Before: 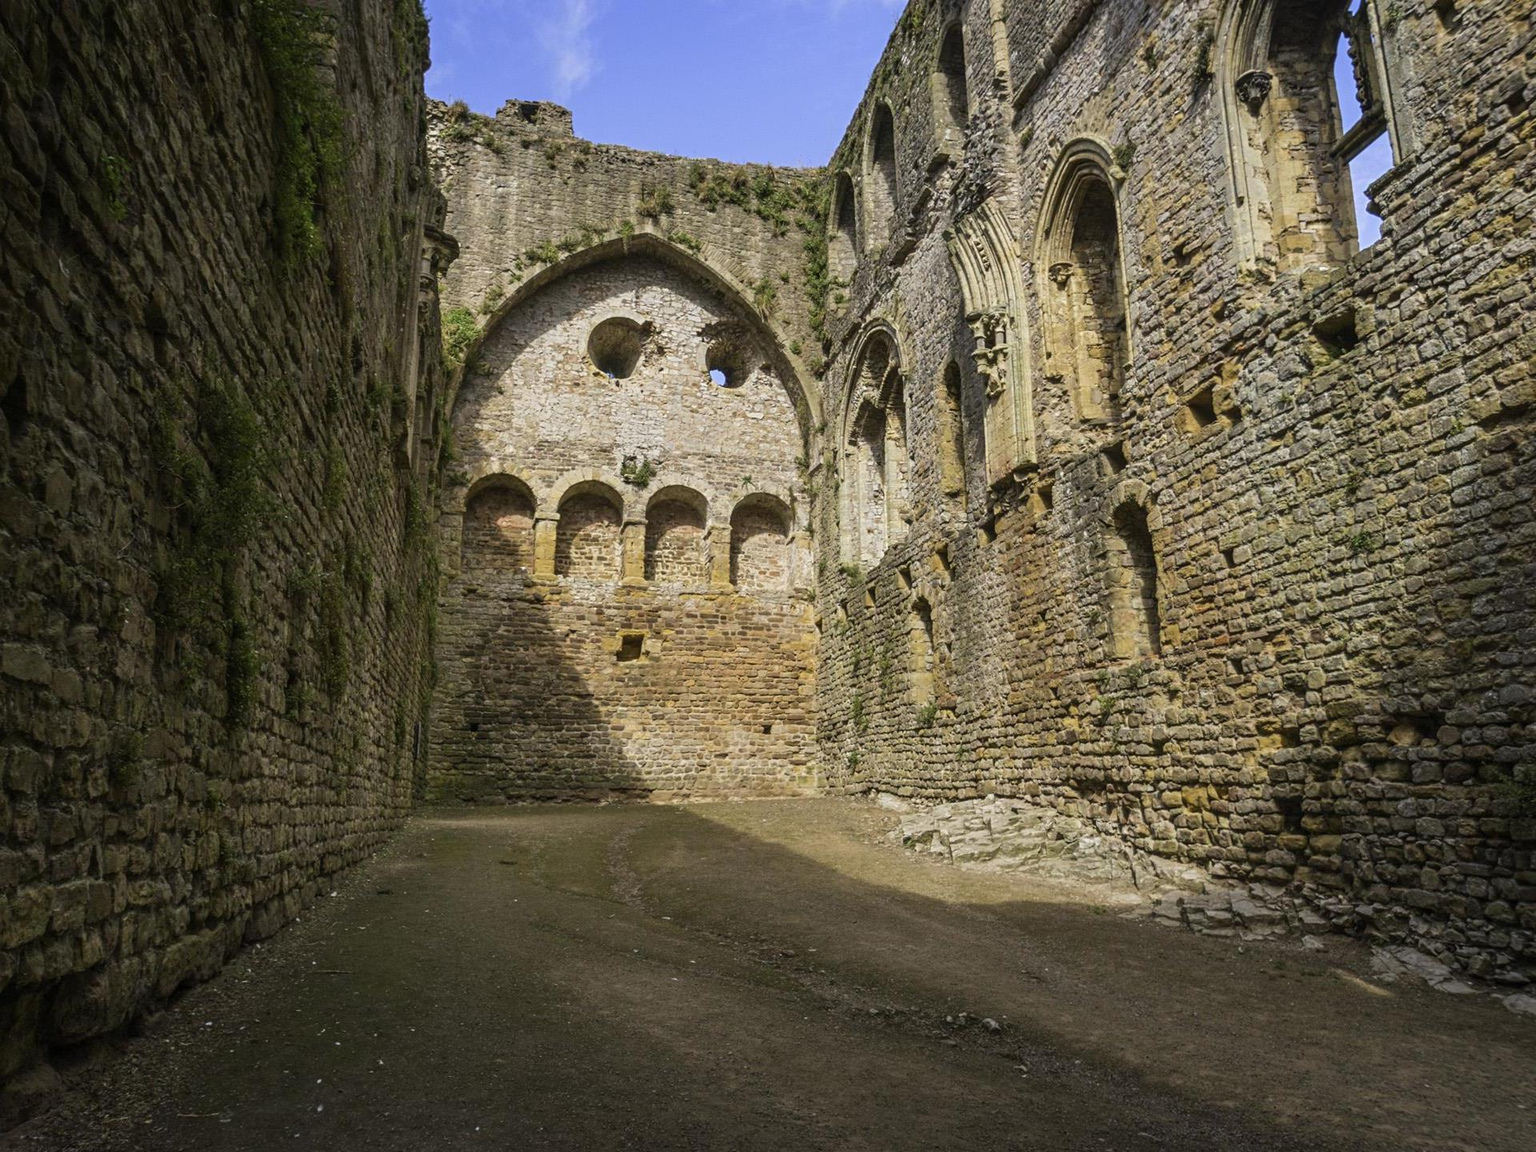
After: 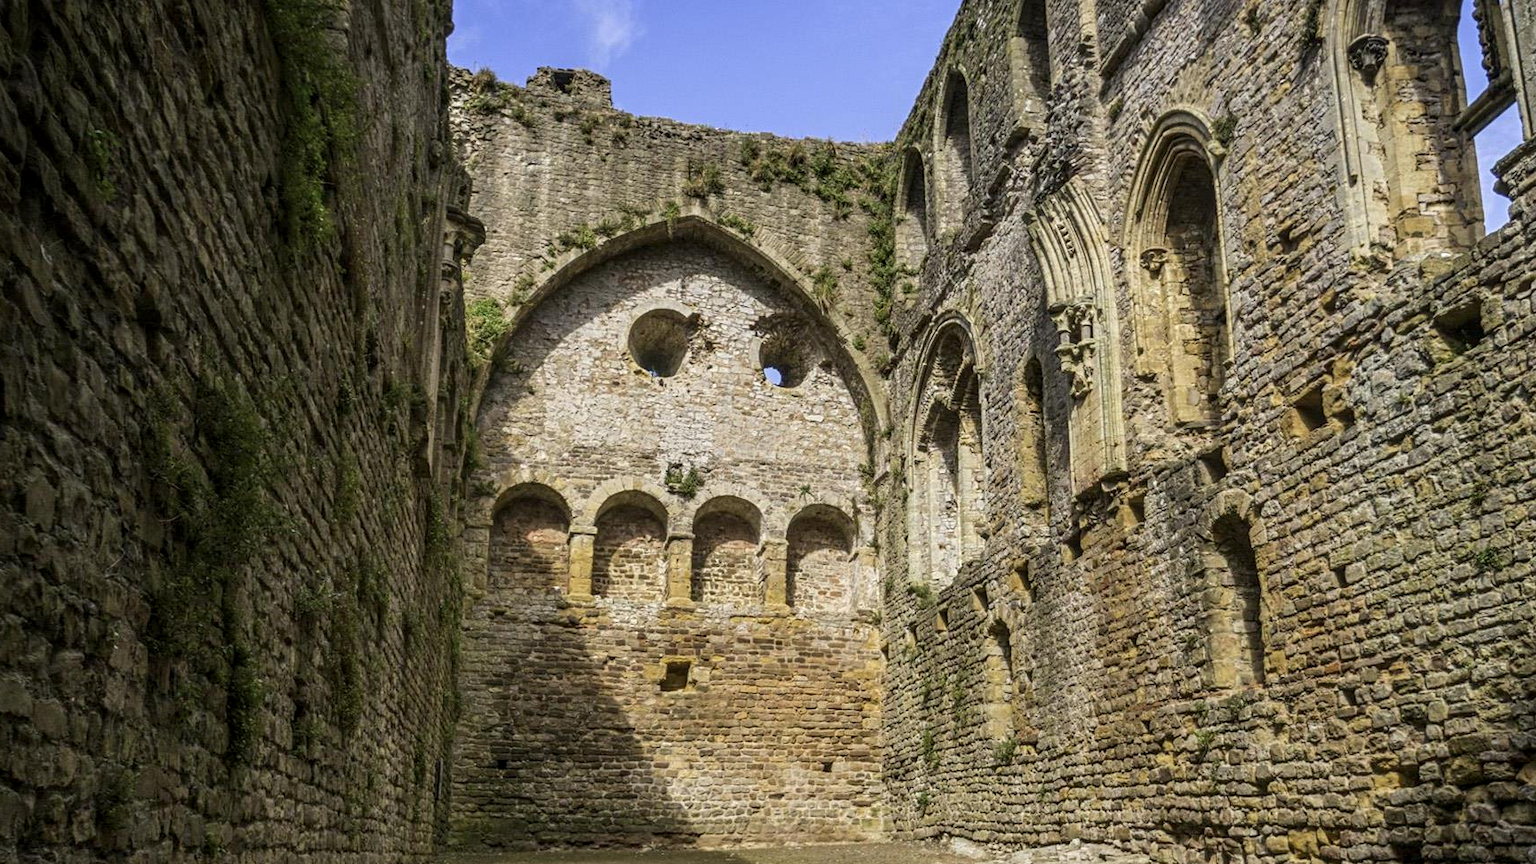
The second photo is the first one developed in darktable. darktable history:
local contrast: on, module defaults
crop: left 1.509%, top 3.452%, right 7.696%, bottom 28.452%
